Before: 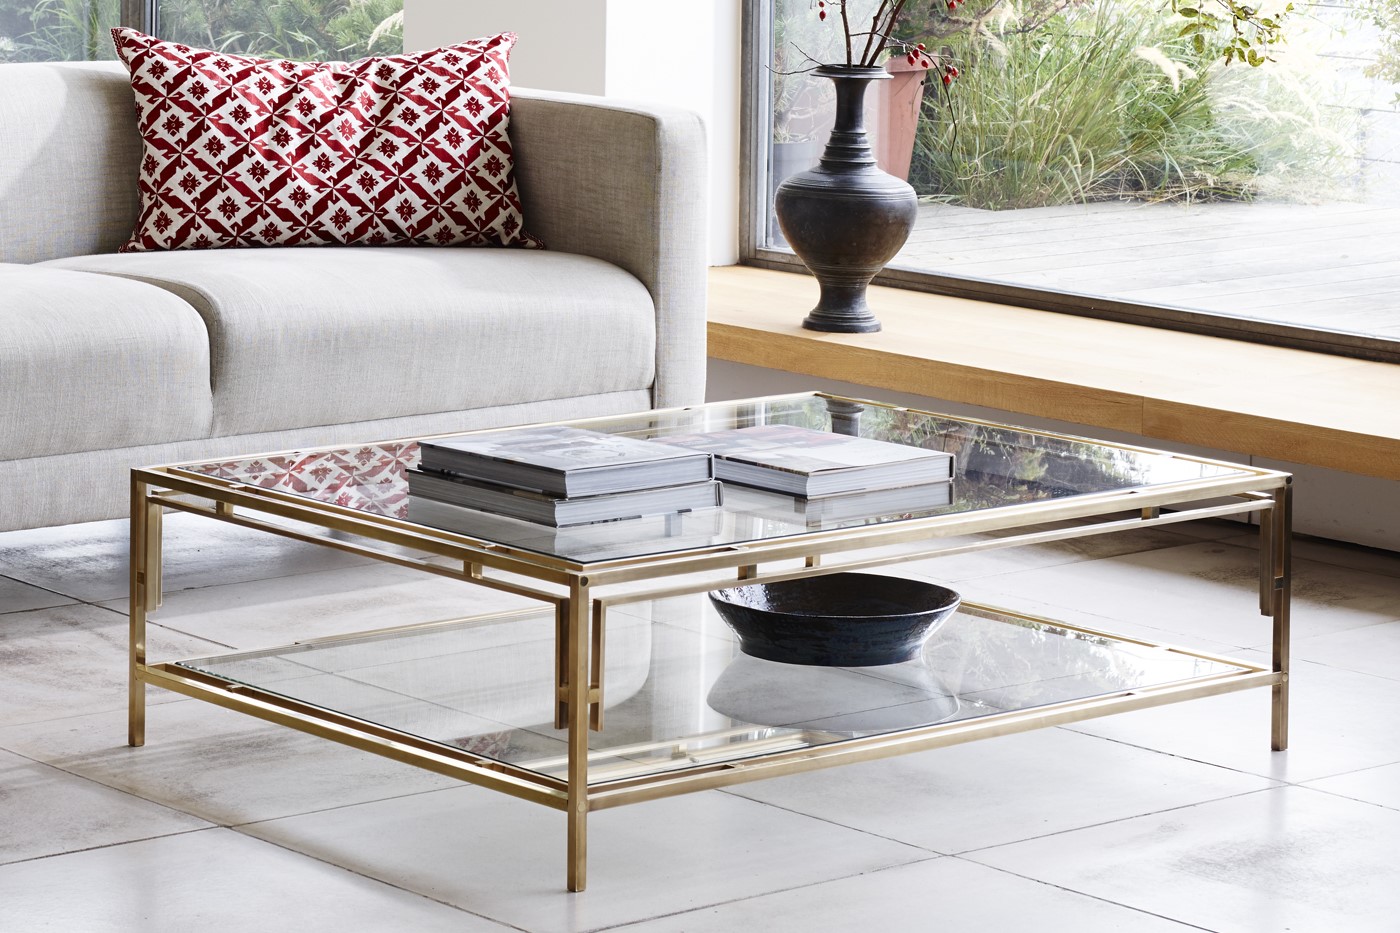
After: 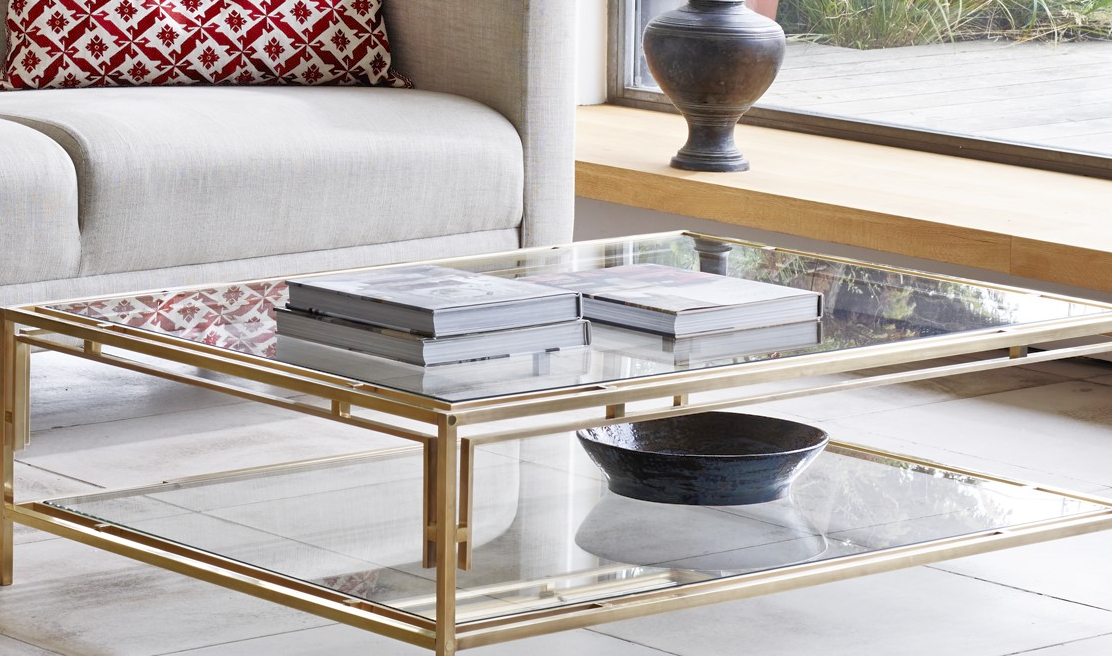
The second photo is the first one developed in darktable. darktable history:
crop: left 9.49%, top 17.306%, right 11.08%, bottom 12.305%
tone equalizer: -7 EV 0.146 EV, -6 EV 0.577 EV, -5 EV 1.13 EV, -4 EV 1.37 EV, -3 EV 1.13 EV, -2 EV 0.6 EV, -1 EV 0.168 EV
